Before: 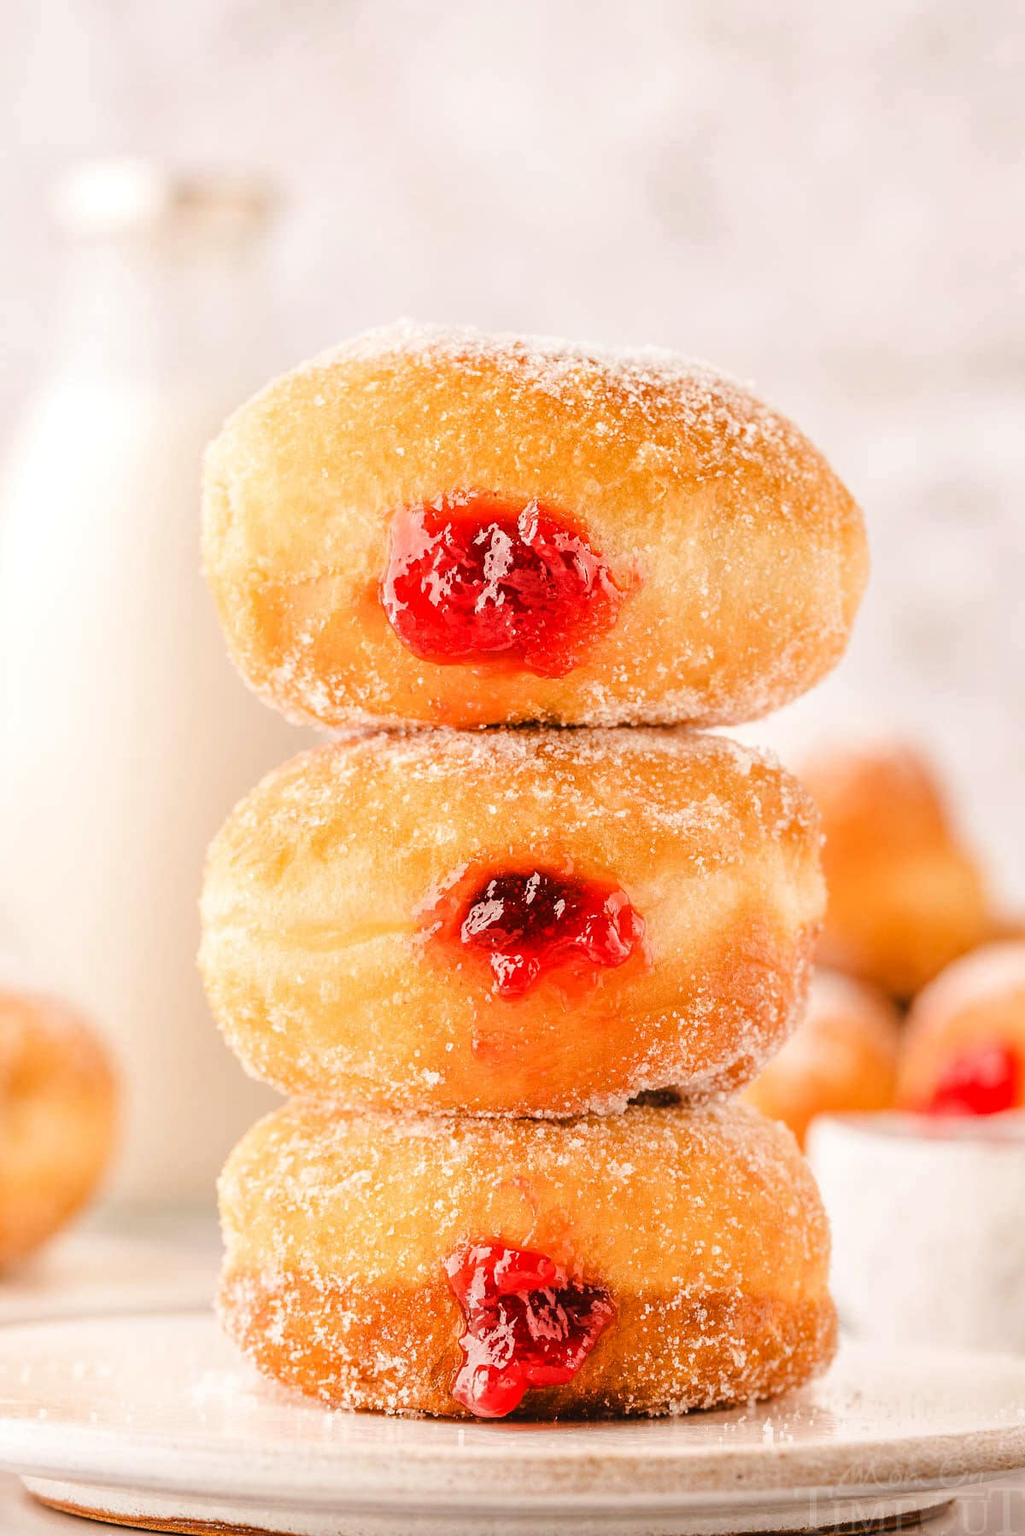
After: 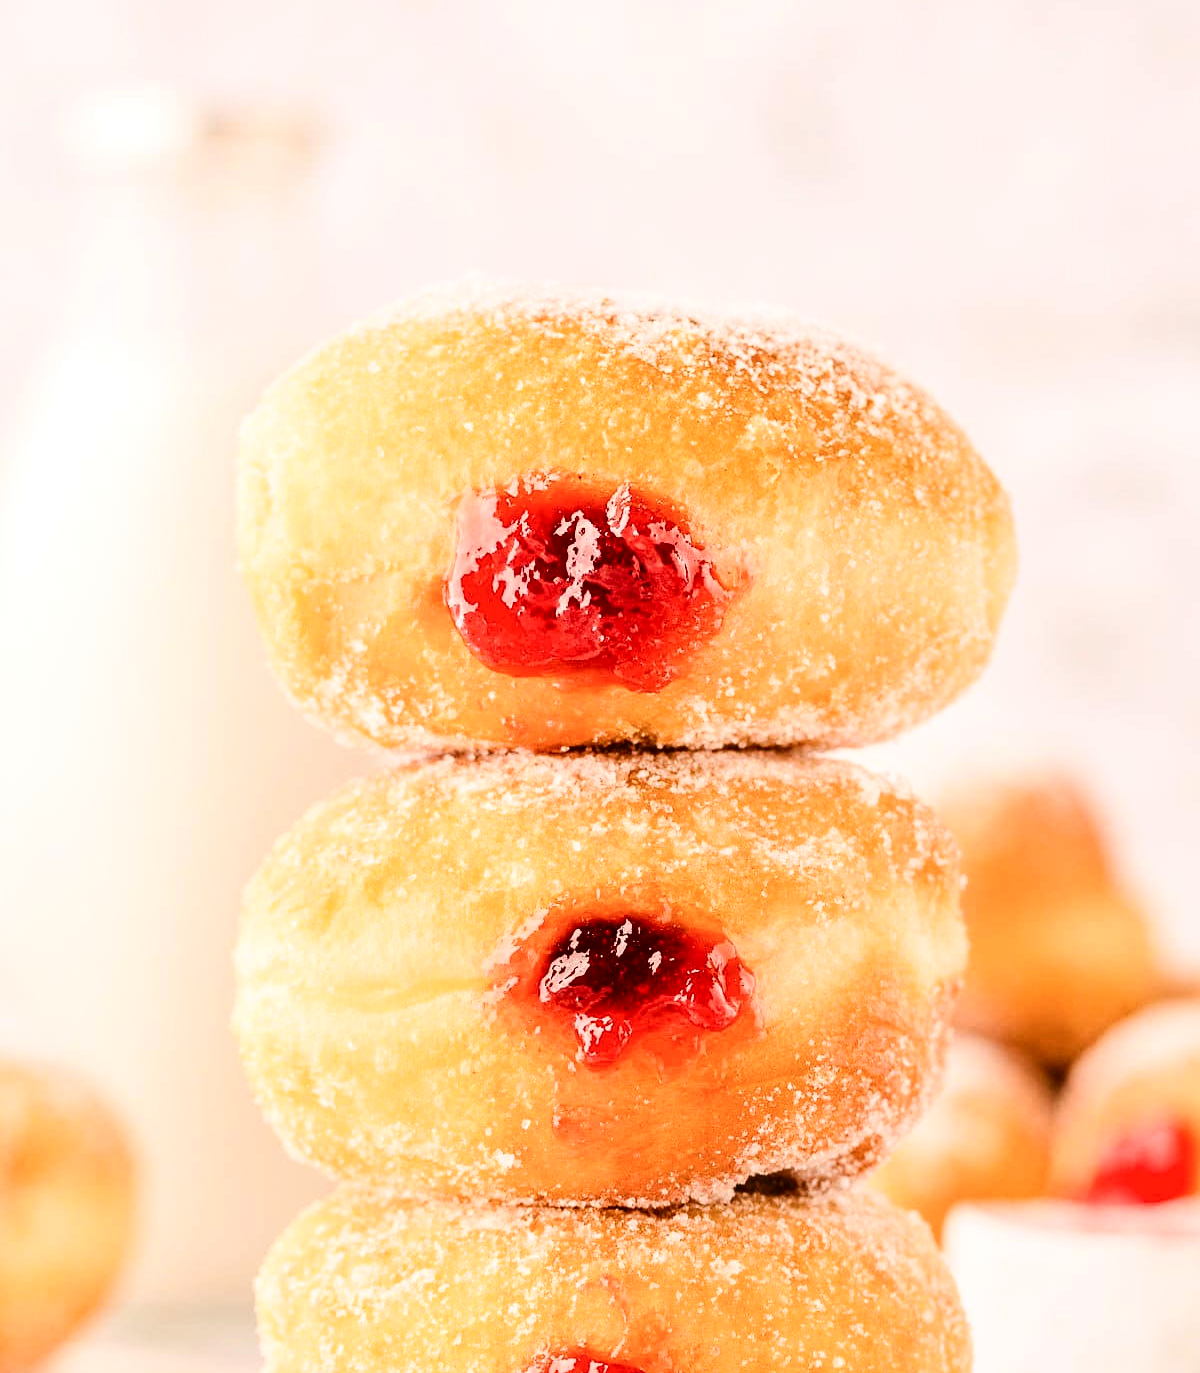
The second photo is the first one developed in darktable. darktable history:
crop: top 5.72%, bottom 17.934%
contrast brightness saturation: contrast 0.295
